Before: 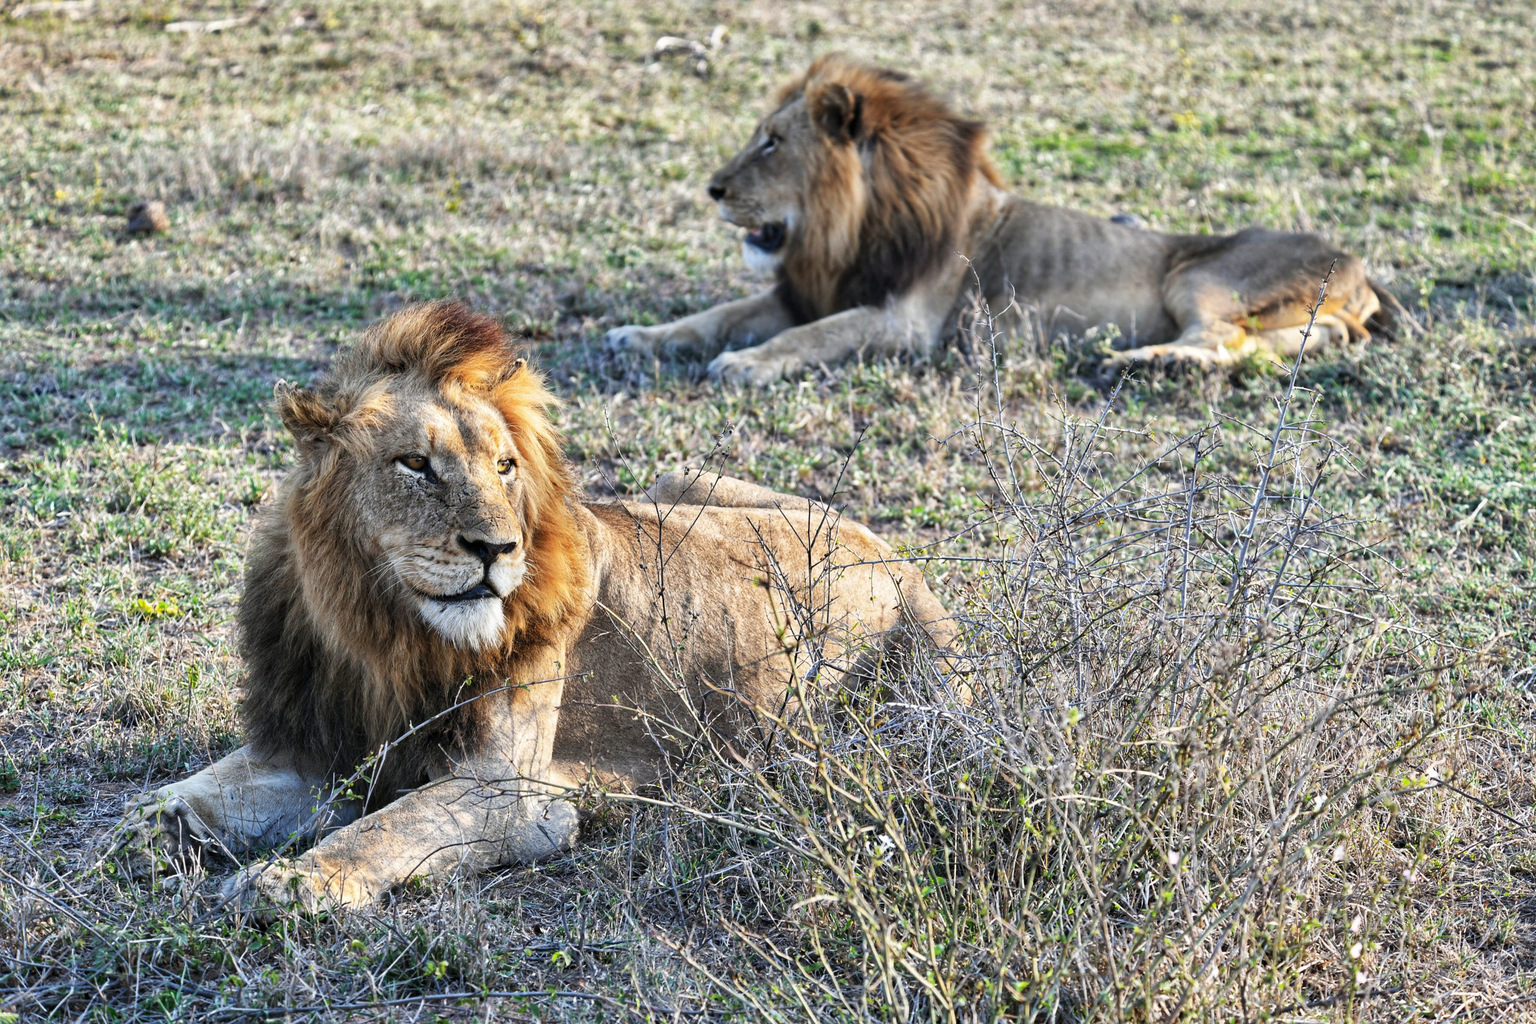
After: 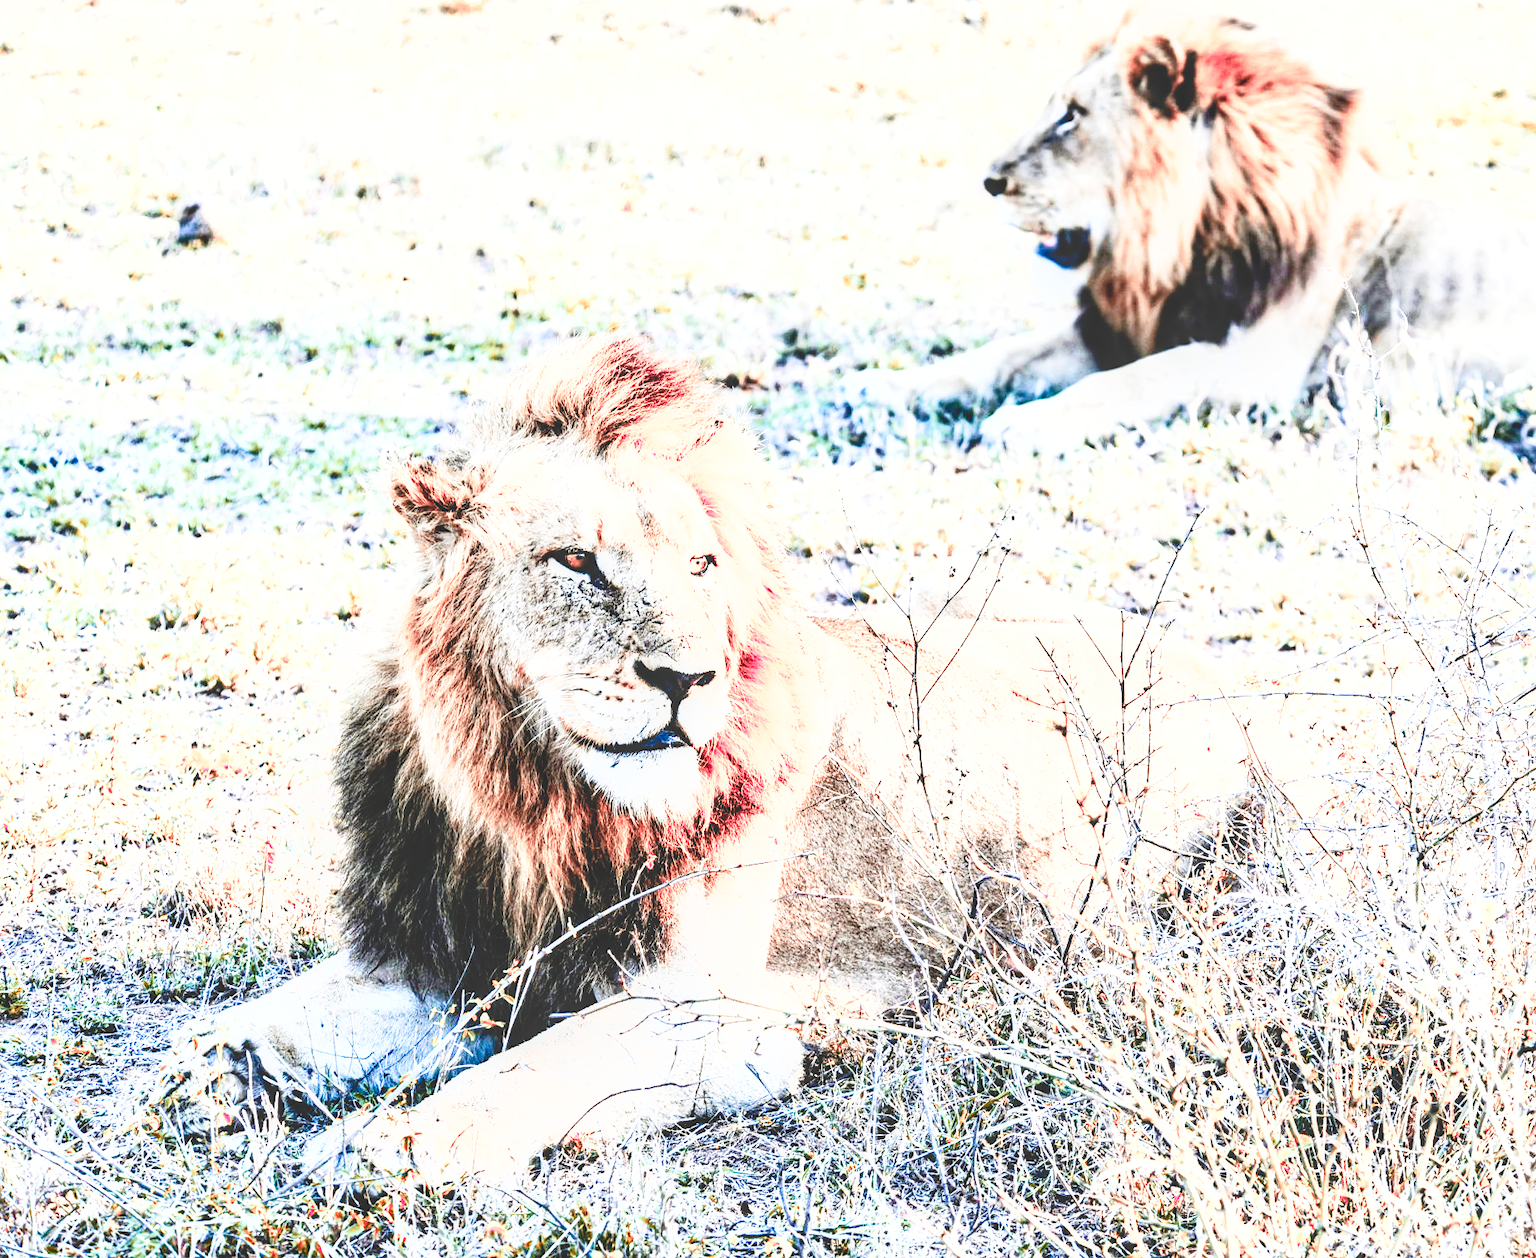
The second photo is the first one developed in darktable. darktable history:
crop: top 5.796%, right 27.852%, bottom 5.607%
exposure: black level correction 0, exposure 1.93 EV, compensate exposure bias true, compensate highlight preservation false
shadows and highlights: shadows -0.067, highlights 38.17
local contrast: on, module defaults
tone curve: curves: ch0 [(0, 0) (0.003, 0.003) (0.011, 0.013) (0.025, 0.028) (0.044, 0.05) (0.069, 0.079) (0.1, 0.113) (0.136, 0.154) (0.177, 0.201) (0.224, 0.268) (0.277, 0.38) (0.335, 0.486) (0.399, 0.588) (0.468, 0.688) (0.543, 0.787) (0.623, 0.854) (0.709, 0.916) (0.801, 0.957) (0.898, 0.978) (1, 1)], preserve colors none
color zones: curves: ch2 [(0, 0.488) (0.143, 0.417) (0.286, 0.212) (0.429, 0.179) (0.571, 0.154) (0.714, 0.415) (0.857, 0.495) (1, 0.488)]
base curve: curves: ch0 [(0, 0.02) (0.083, 0.036) (1, 1)], preserve colors none
